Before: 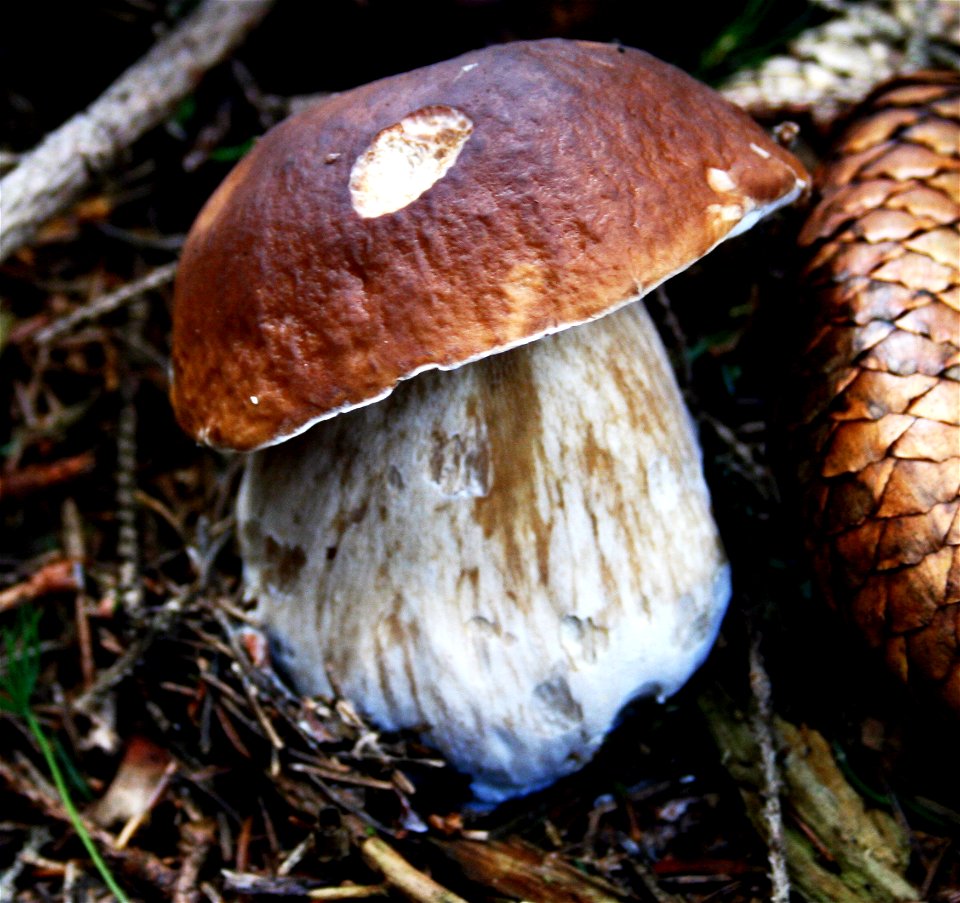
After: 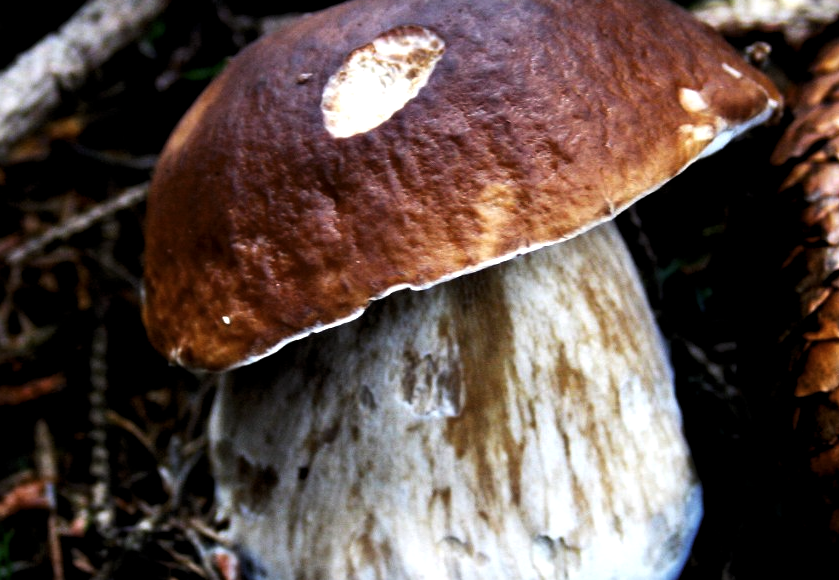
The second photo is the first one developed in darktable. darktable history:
crop: left 2.948%, top 8.86%, right 9.656%, bottom 26.844%
levels: levels [0.029, 0.545, 0.971]
